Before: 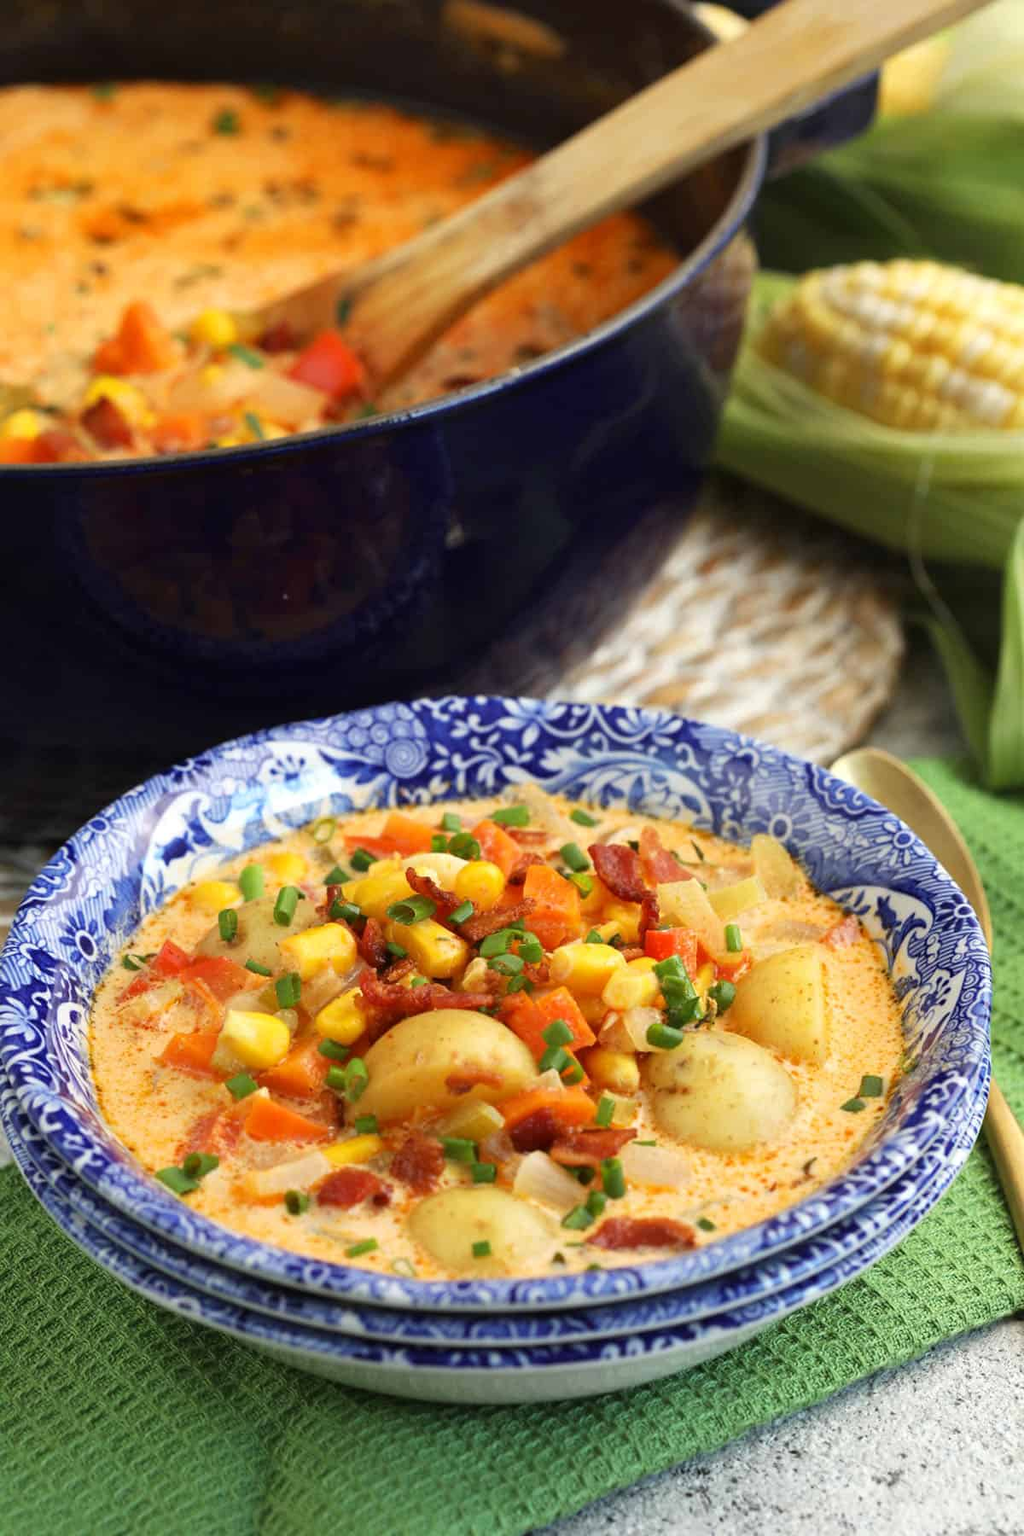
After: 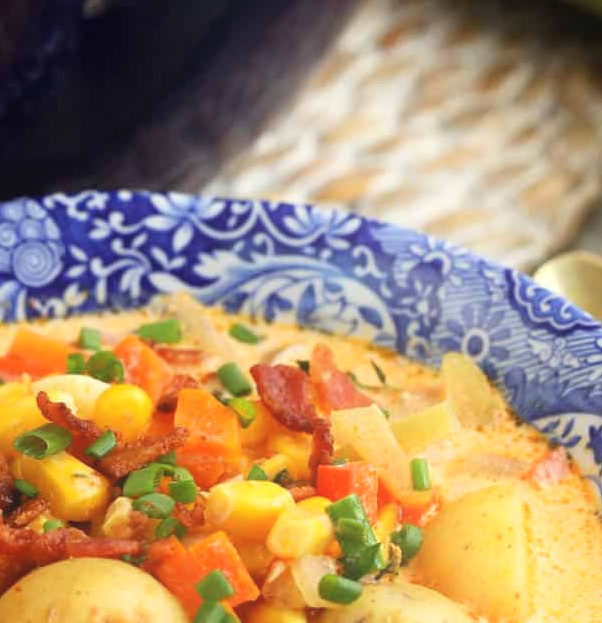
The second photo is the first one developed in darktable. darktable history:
crop: left 36.607%, top 34.735%, right 13.146%, bottom 30.611%
bloom: size 16%, threshold 98%, strength 20%
tone equalizer: on, module defaults
